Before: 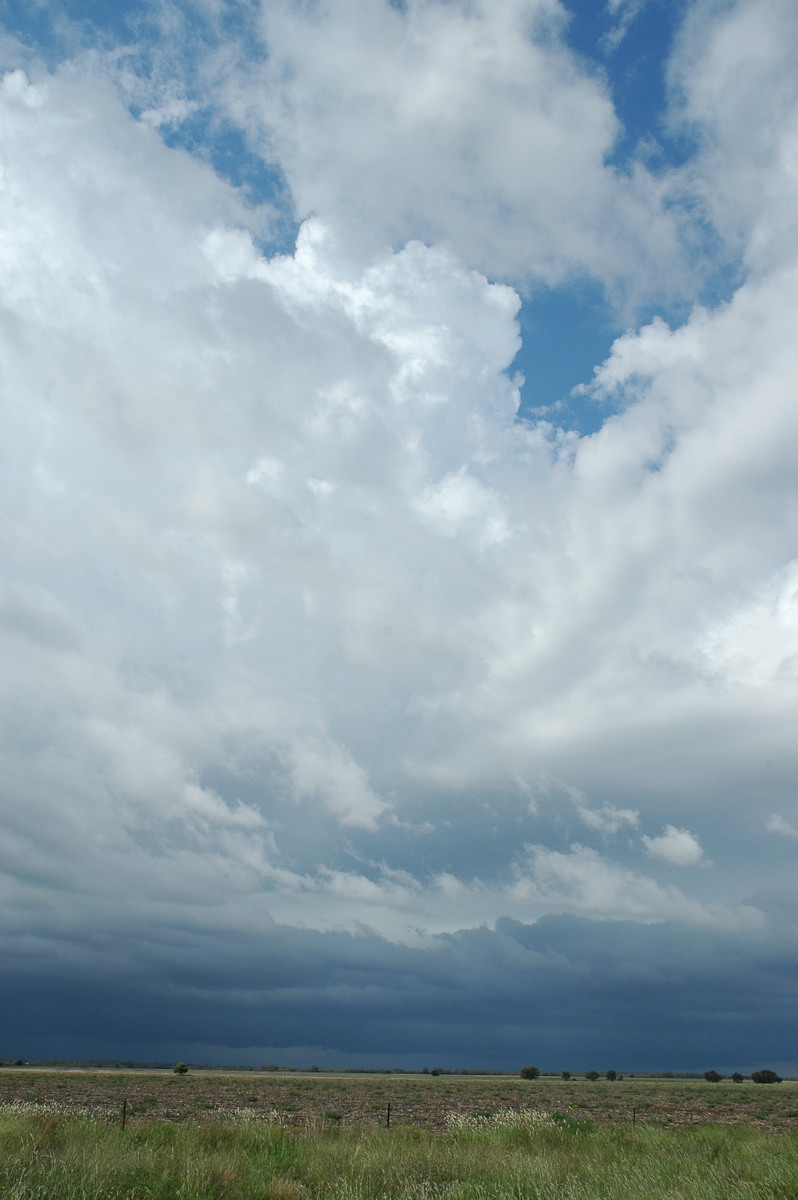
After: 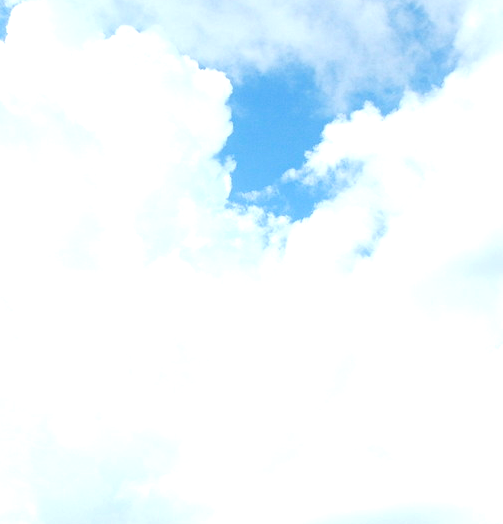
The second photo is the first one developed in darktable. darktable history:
exposure: black level correction 0, exposure 1.126 EV, compensate highlight preservation false
crop: left 36.3%, top 17.929%, right 0.635%, bottom 38.355%
tone equalizer: edges refinement/feathering 500, mask exposure compensation -1.57 EV, preserve details no
color balance rgb: perceptual saturation grading › global saturation 34.777%, perceptual saturation grading › highlights -29.853%, perceptual saturation grading › shadows 35.08%, perceptual brilliance grading › global brilliance 2.609%, perceptual brilliance grading › highlights -3.235%, perceptual brilliance grading › shadows 3.105%
